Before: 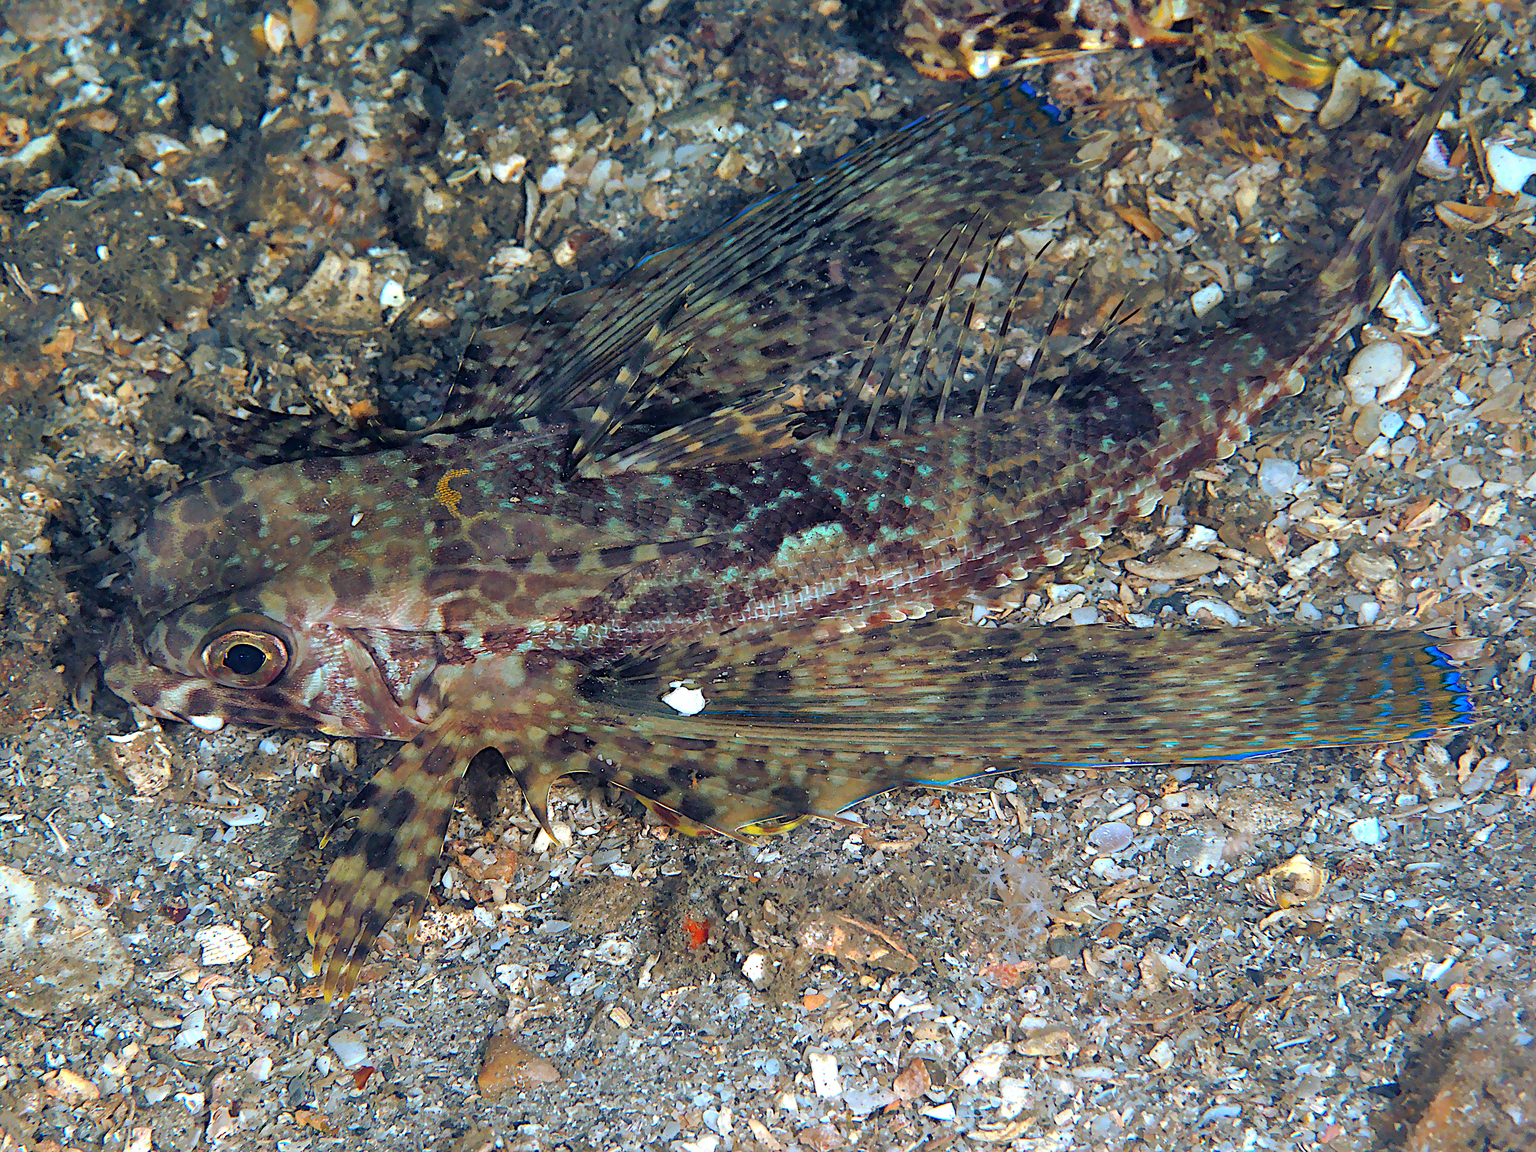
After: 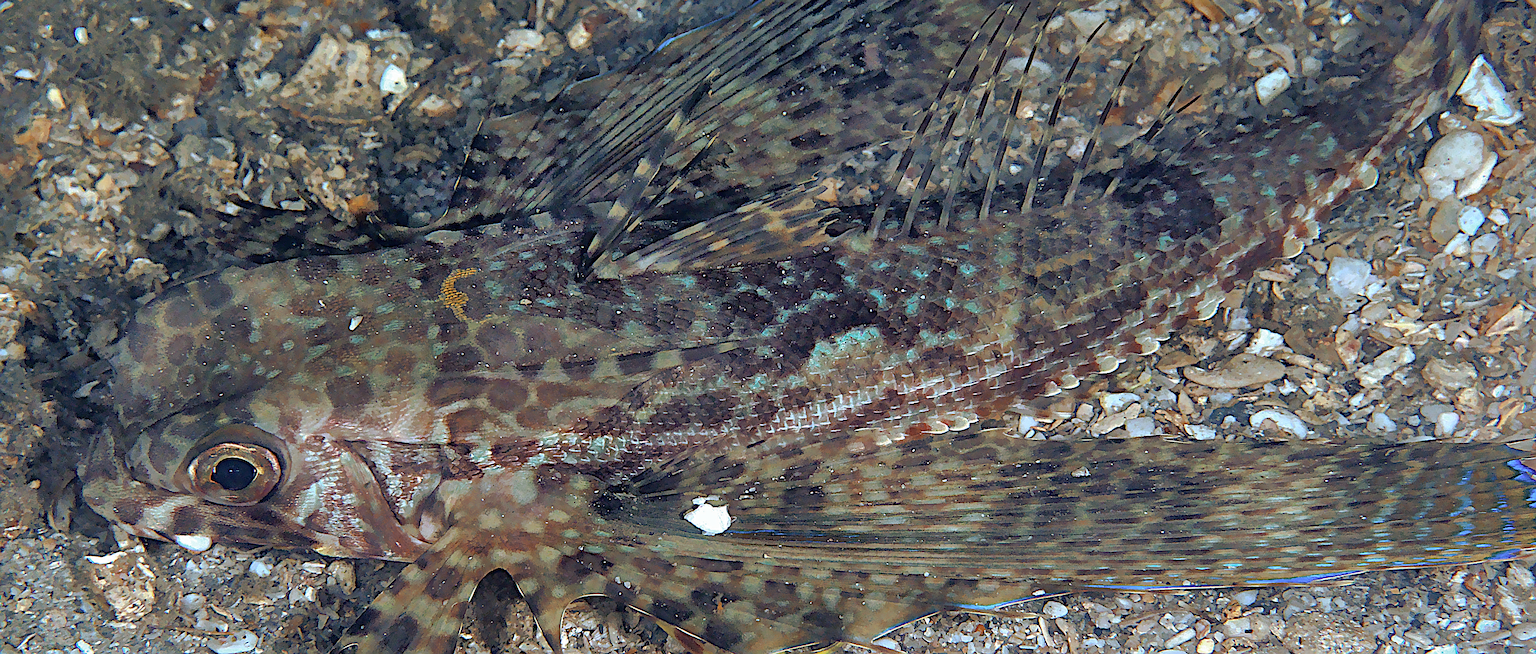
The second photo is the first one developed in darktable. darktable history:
sharpen: on, module defaults
shadows and highlights: shadows 39.28, highlights -60.06
color zones: curves: ch0 [(0, 0.5) (0.125, 0.4) (0.25, 0.5) (0.375, 0.4) (0.5, 0.4) (0.625, 0.6) (0.75, 0.6) (0.875, 0.5)]; ch1 [(0, 0.35) (0.125, 0.45) (0.25, 0.35) (0.375, 0.35) (0.5, 0.35) (0.625, 0.35) (0.75, 0.45) (0.875, 0.35)]; ch2 [(0, 0.6) (0.125, 0.5) (0.25, 0.5) (0.375, 0.6) (0.5, 0.6) (0.625, 0.5) (0.75, 0.5) (0.875, 0.5)]
crop: left 1.808%, top 19.126%, right 5.477%, bottom 28.175%
